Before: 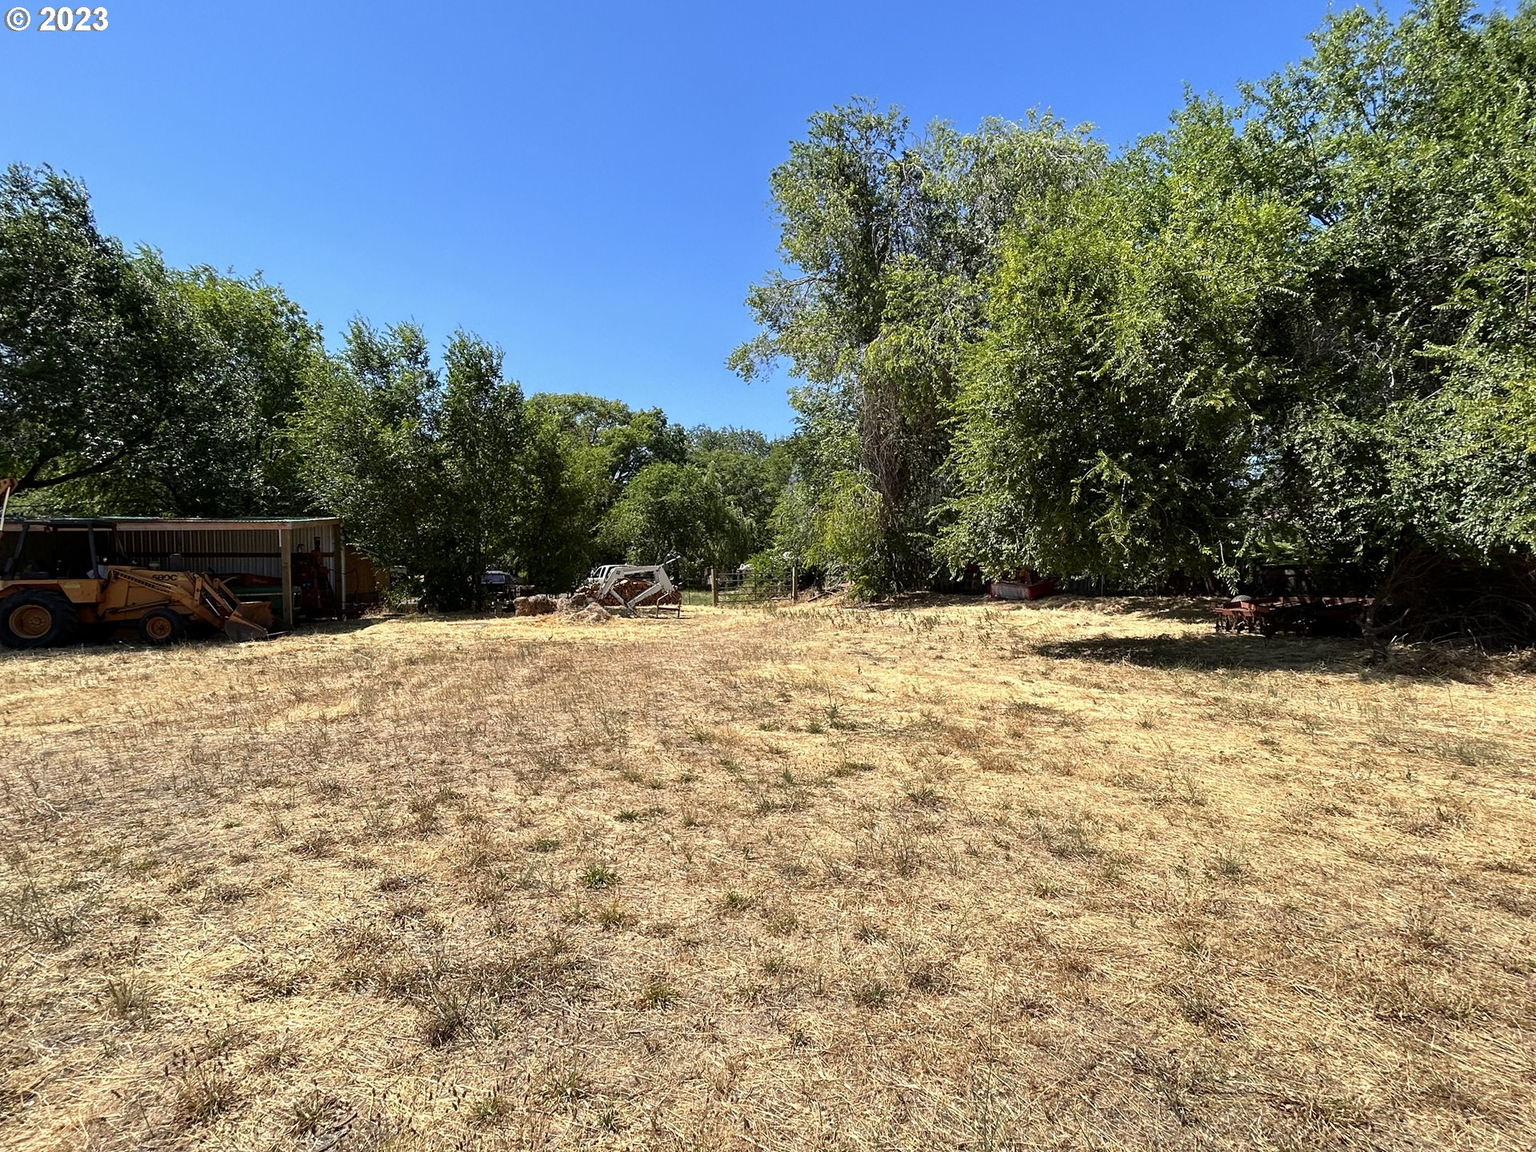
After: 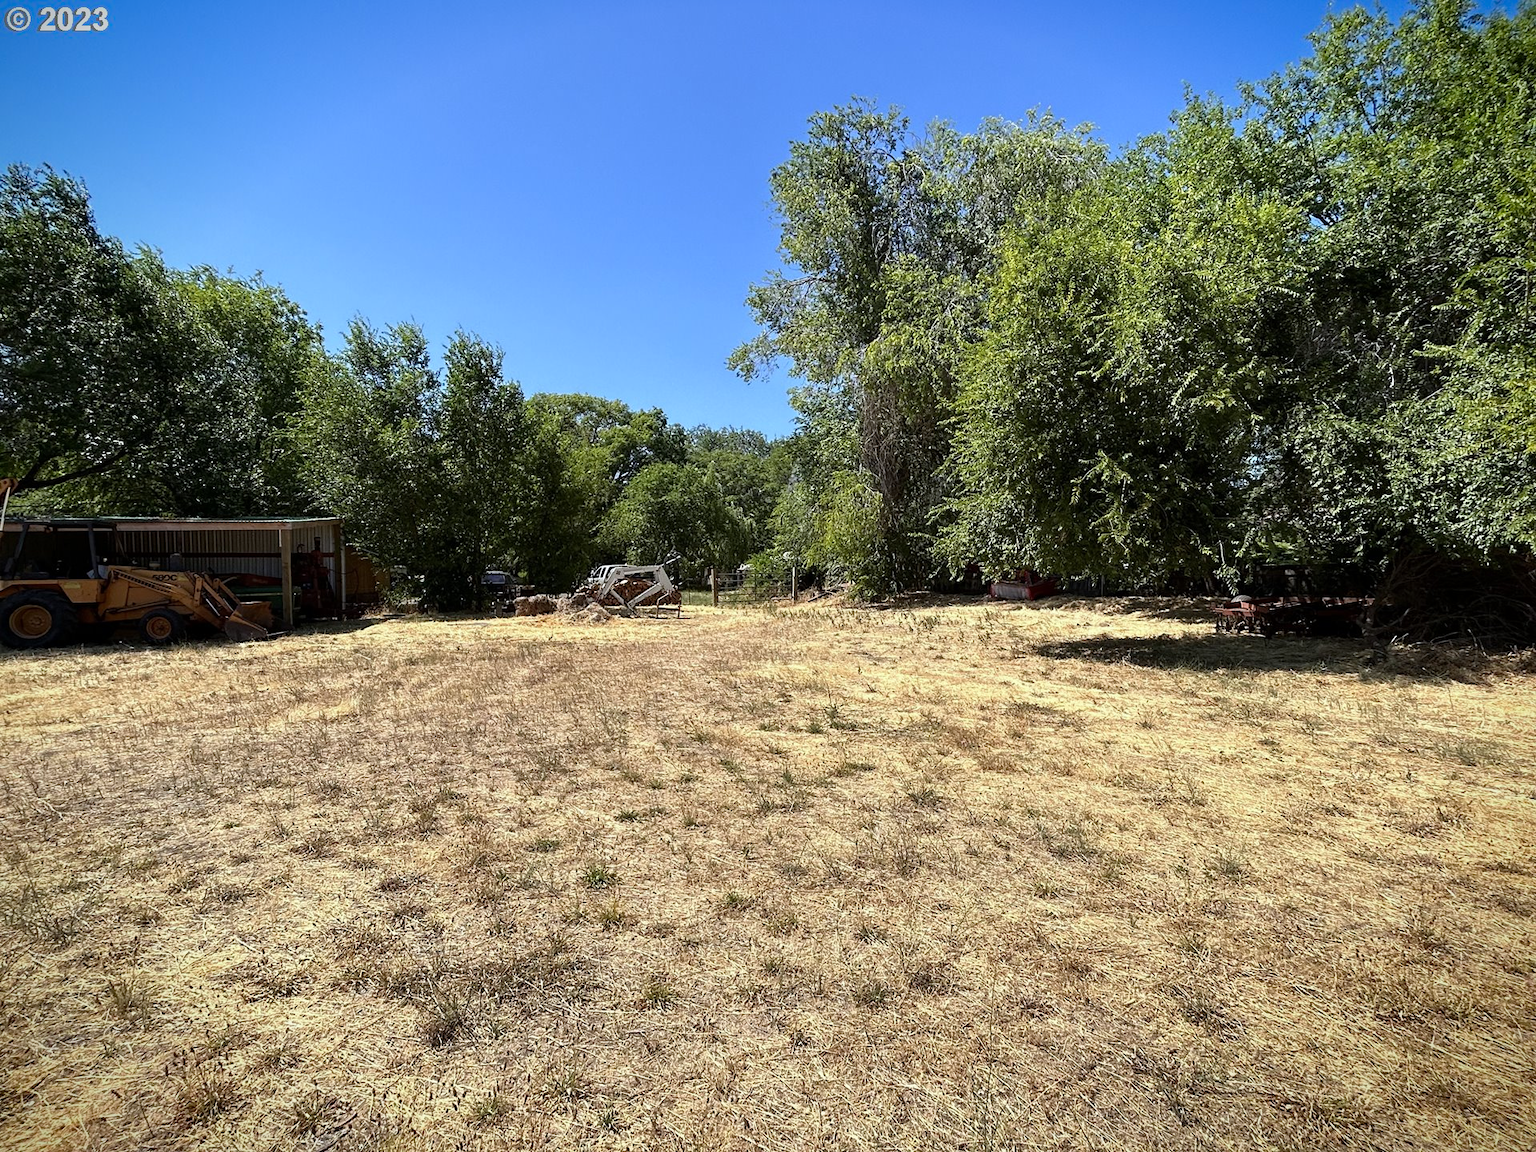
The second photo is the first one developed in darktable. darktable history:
vignetting: fall-off start 88.53%, fall-off radius 44.2%, saturation 0.376, width/height ratio 1.161
white balance: red 0.982, blue 1.018
